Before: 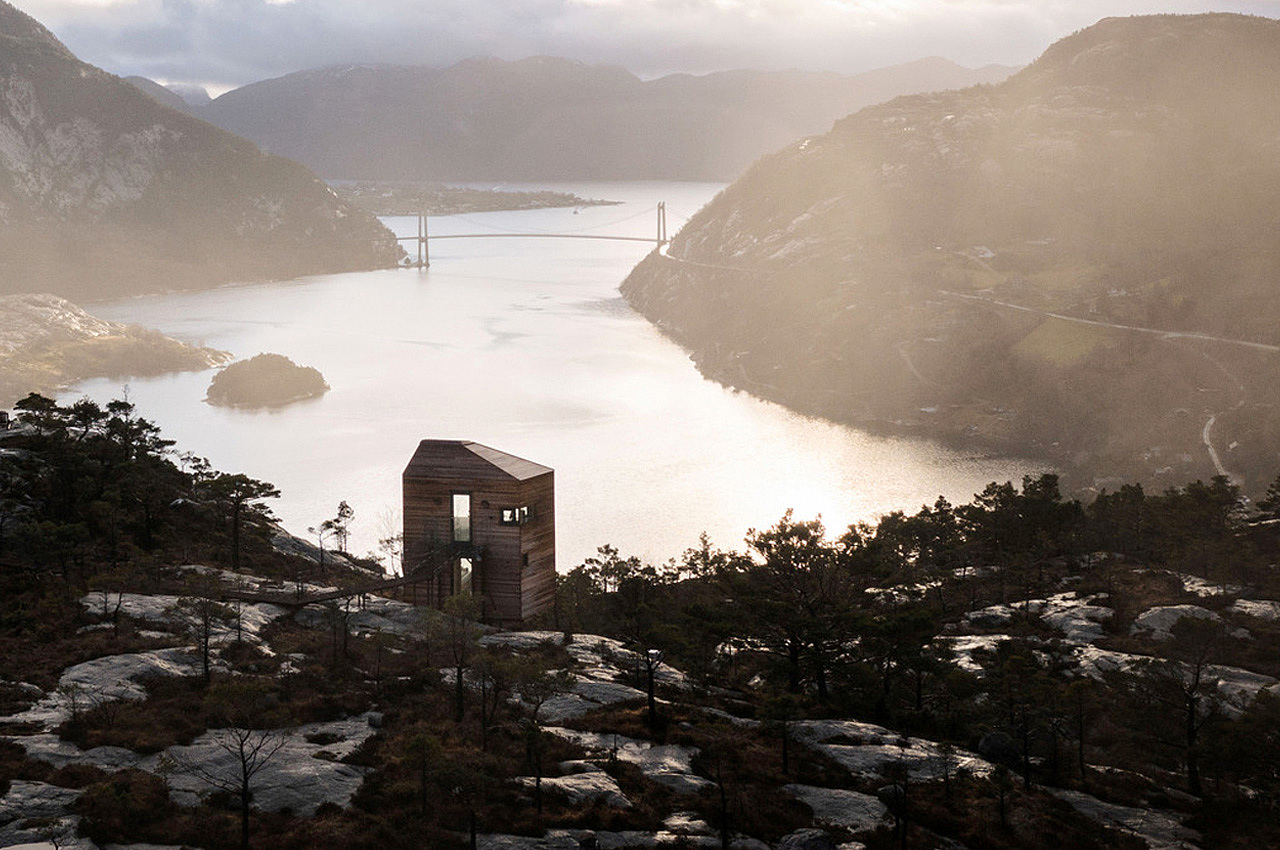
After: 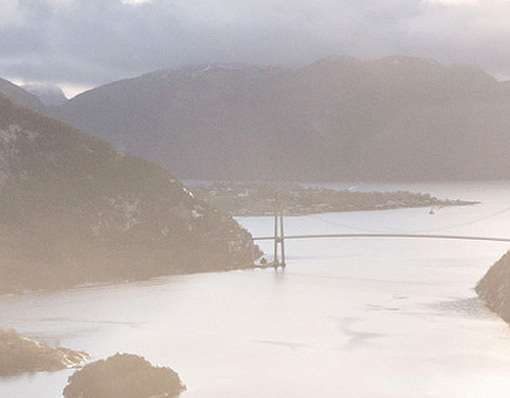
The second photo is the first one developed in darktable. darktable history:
crop and rotate: left 11.287%, top 0.108%, right 48.801%, bottom 52.978%
